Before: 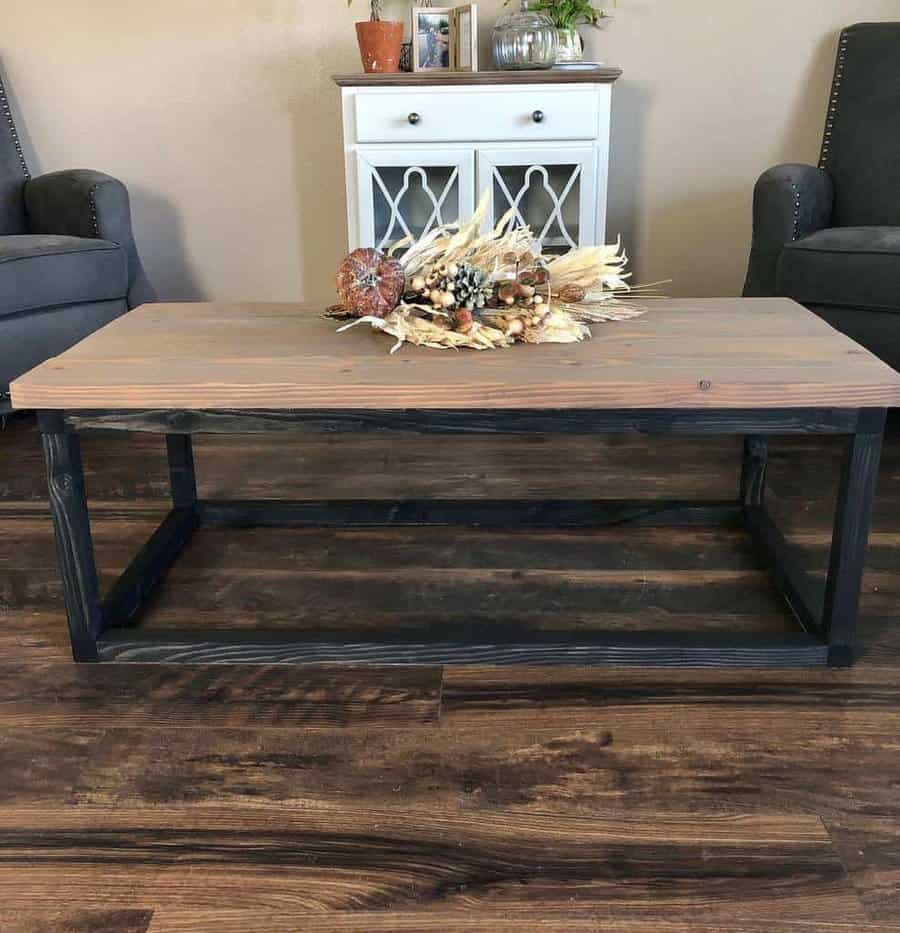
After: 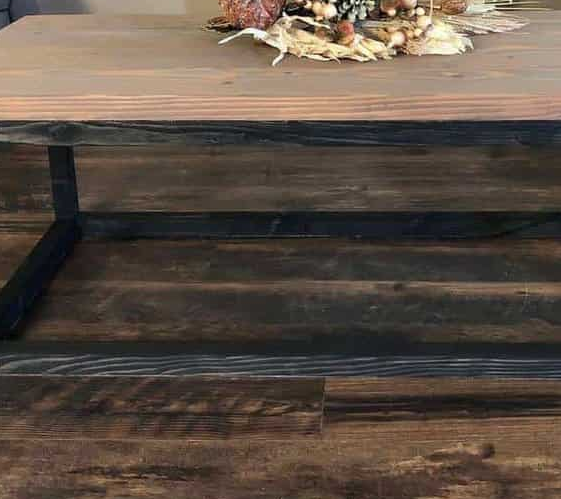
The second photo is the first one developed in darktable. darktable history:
crop: left 13.169%, top 30.869%, right 24.442%, bottom 15.595%
